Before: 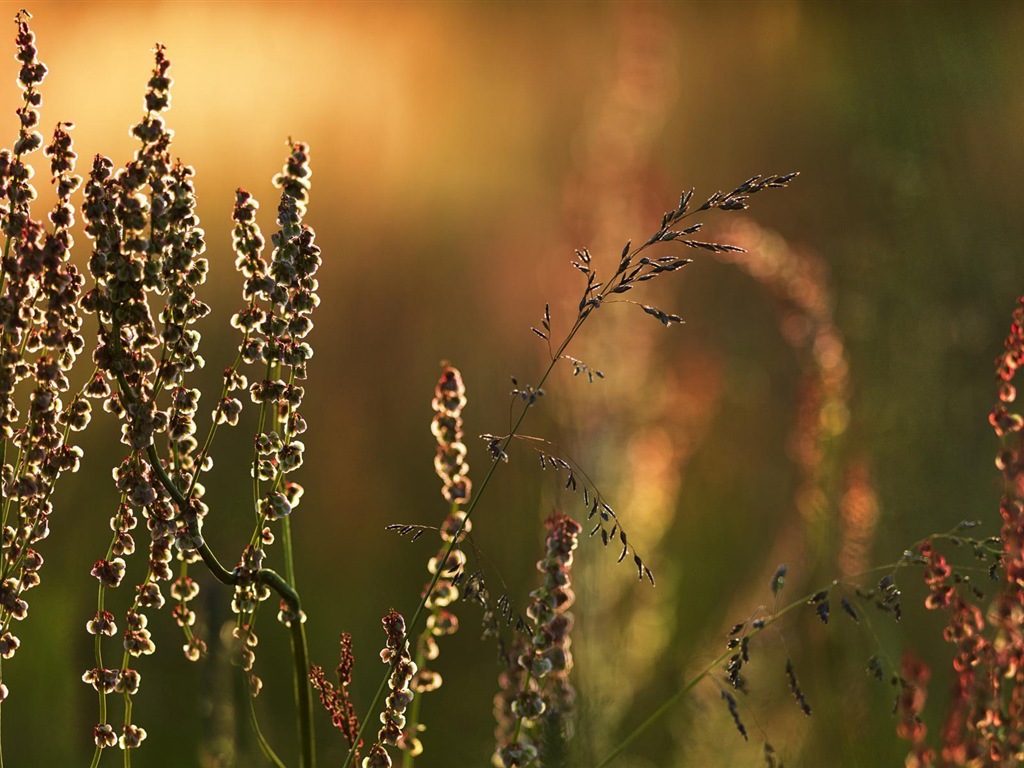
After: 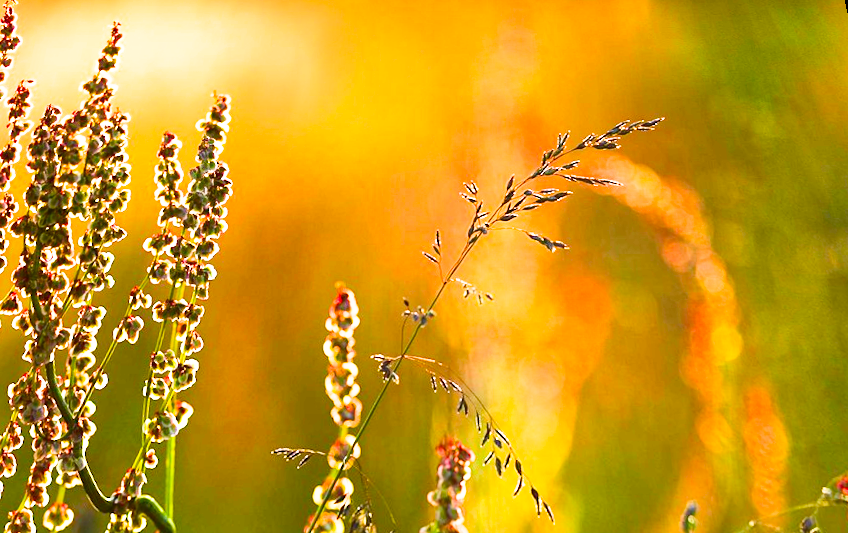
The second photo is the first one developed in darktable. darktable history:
rotate and perspective: rotation 0.72°, lens shift (vertical) -0.352, lens shift (horizontal) -0.051, crop left 0.152, crop right 0.859, crop top 0.019, crop bottom 0.964
sigmoid: contrast 1.22, skew 0.65
contrast brightness saturation: contrast 0.18, saturation 0.3
crop: bottom 28.576%
exposure: exposure 2.25 EV, compensate highlight preservation false
color balance rgb: perceptual saturation grading › global saturation 30%, global vibrance 10%
